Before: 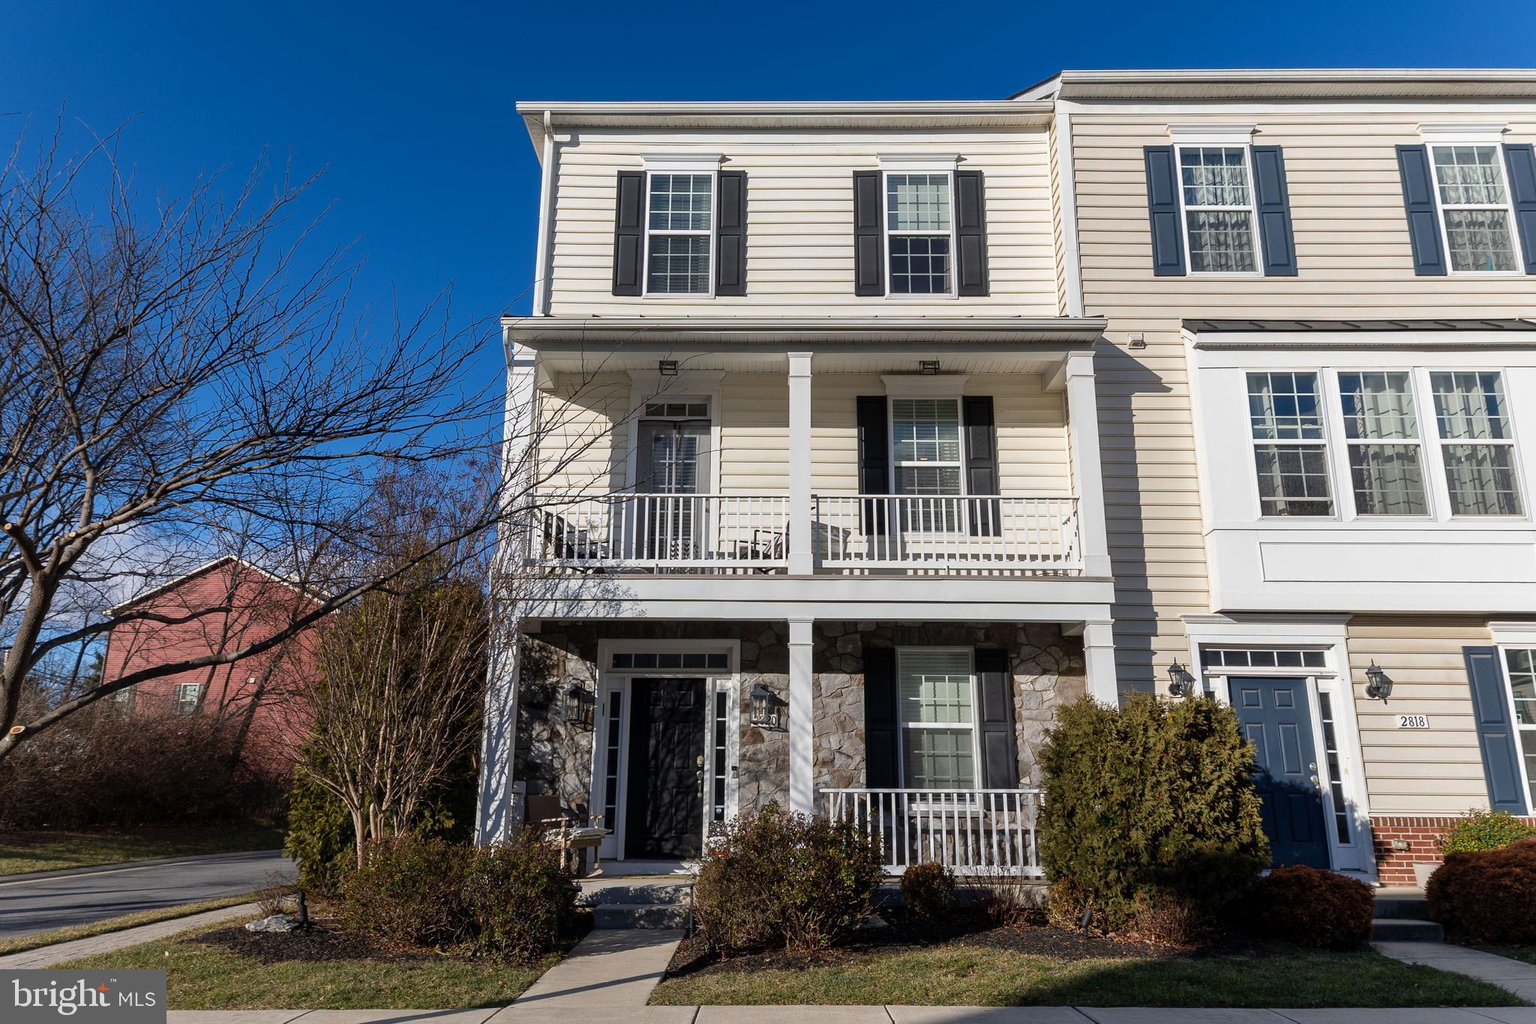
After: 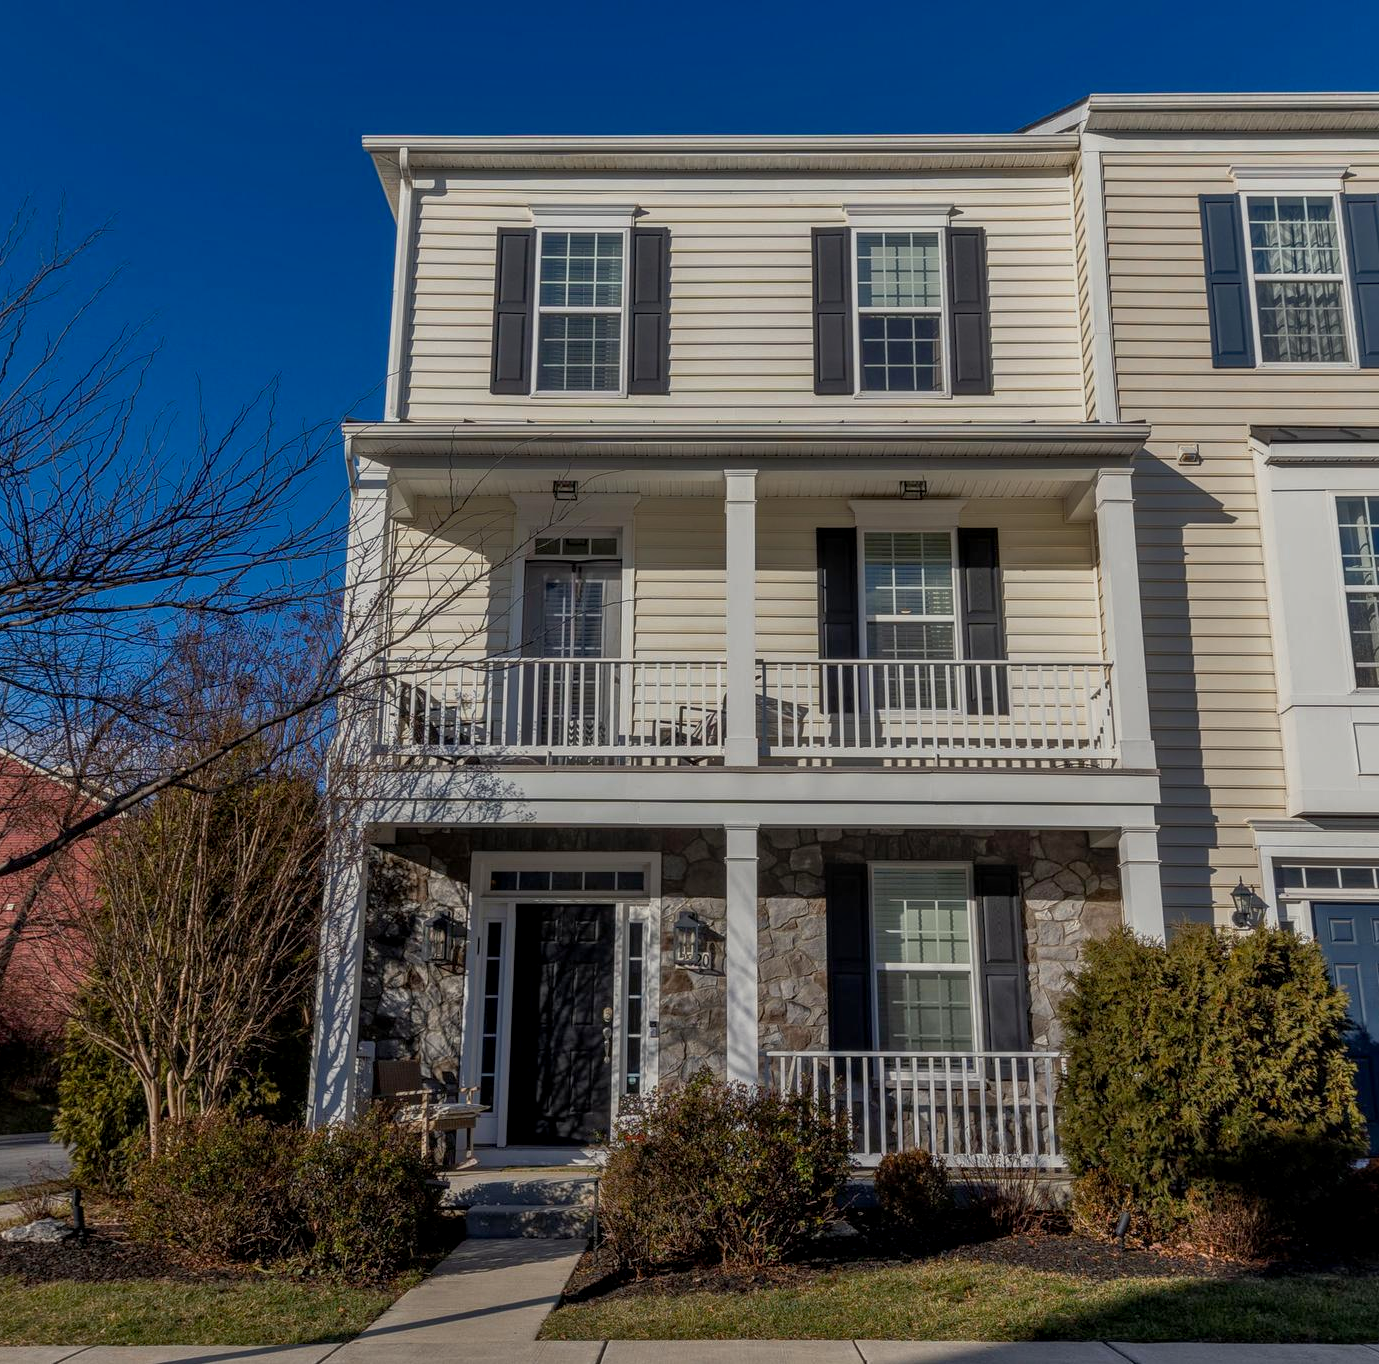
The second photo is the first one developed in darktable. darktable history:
crop and rotate: left 15.929%, right 16.733%
local contrast: highlights 2%, shadows 3%, detail 134%
color balance rgb: highlights gain › luminance 6.035%, highlights gain › chroma 1.293%, highlights gain › hue 87.72°, linear chroma grading › global chroma 13.254%, perceptual saturation grading › global saturation 0.111%, perceptual brilliance grading › highlights 8.23%, perceptual brilliance grading › mid-tones 3.637%, perceptual brilliance grading › shadows 1.159%, global vibrance 12.105%
tone equalizer: -8 EV -0.024 EV, -7 EV 0.025 EV, -6 EV -0.008 EV, -5 EV 0.008 EV, -4 EV -0.034 EV, -3 EV -0.235 EV, -2 EV -0.687 EV, -1 EV -0.977 EV, +0 EV -0.947 EV
